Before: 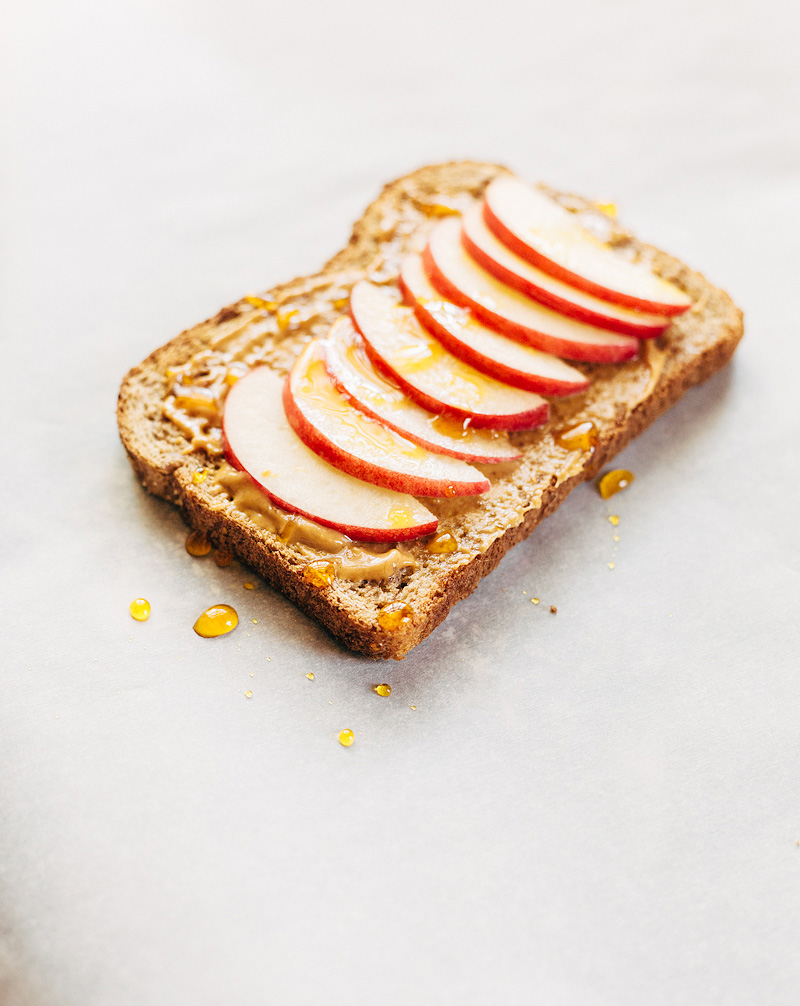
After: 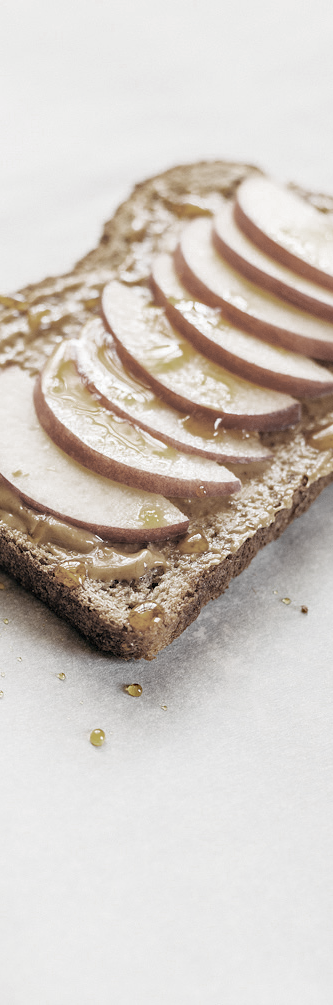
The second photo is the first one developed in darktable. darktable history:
haze removal: compatibility mode true, adaptive false
crop: left 31.229%, right 27.105%
color zones: curves: ch0 [(0, 0.487) (0.241, 0.395) (0.434, 0.373) (0.658, 0.412) (0.838, 0.487)]; ch1 [(0, 0) (0.053, 0.053) (0.211, 0.202) (0.579, 0.259) (0.781, 0.241)]
